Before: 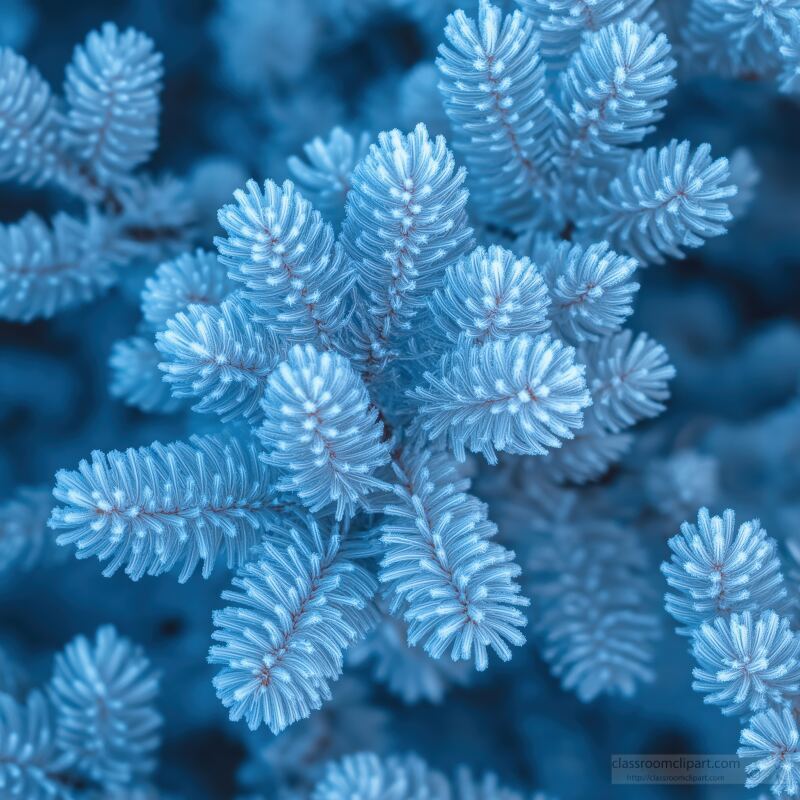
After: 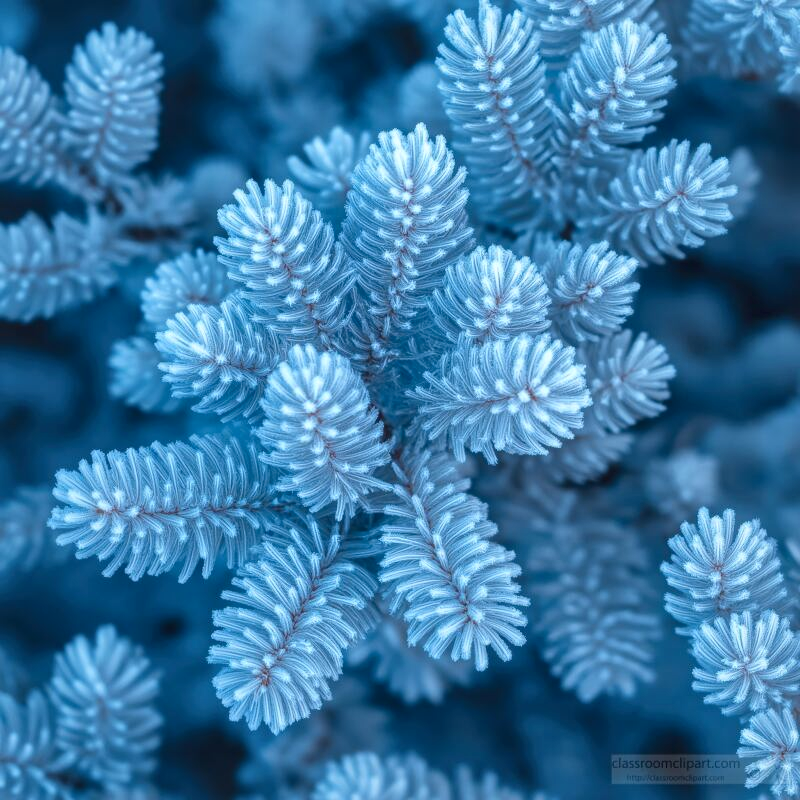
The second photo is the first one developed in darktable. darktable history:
local contrast: mode bilateral grid, contrast 19, coarseness 51, detail 139%, midtone range 0.2
